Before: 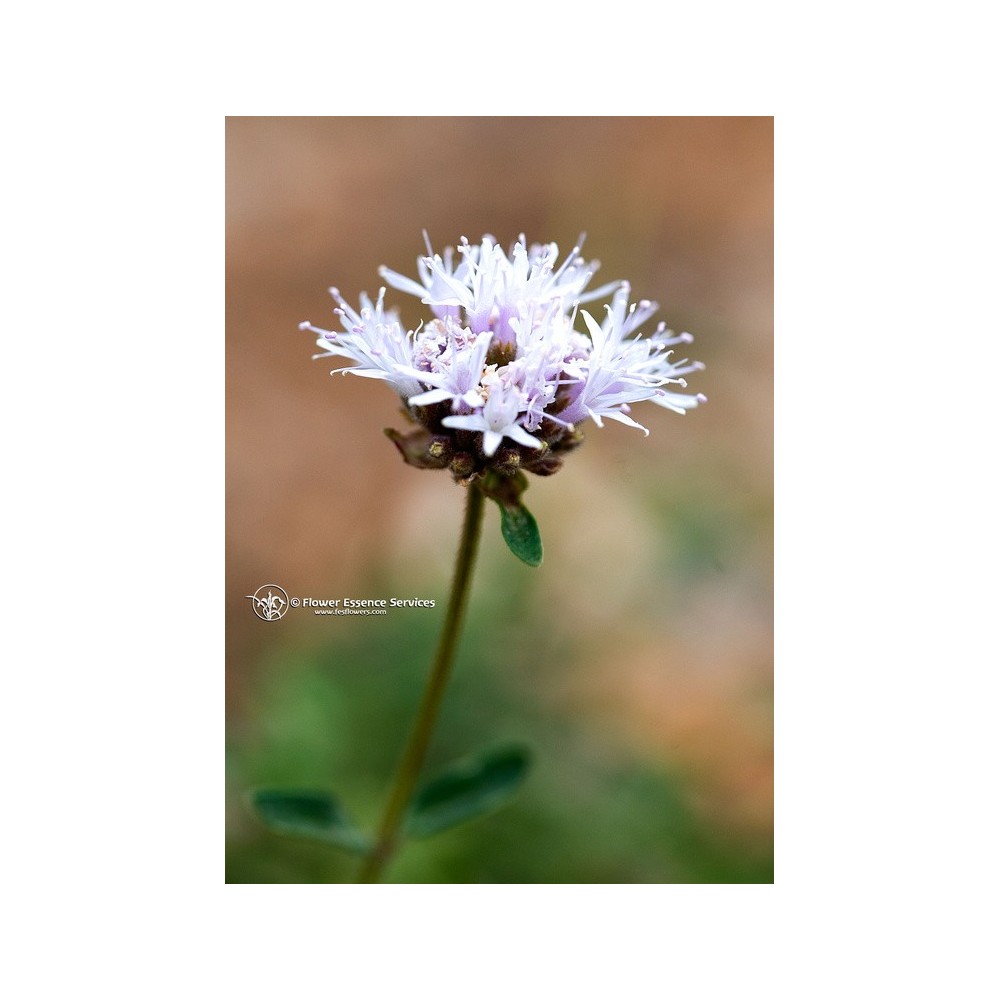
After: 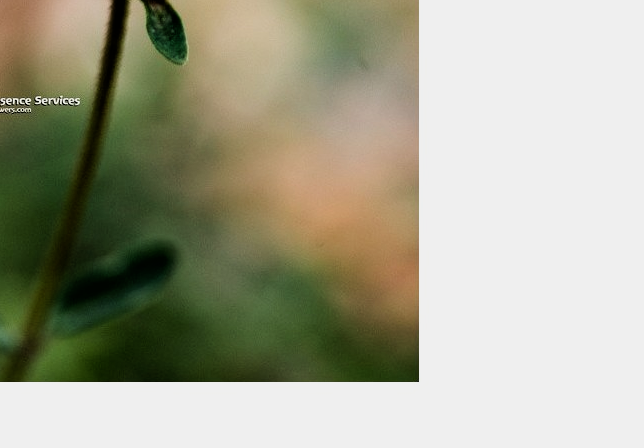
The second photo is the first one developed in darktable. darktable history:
filmic rgb: black relative exposure -5 EV, white relative exposure 3.5 EV, hardness 3.19, contrast 1.5, highlights saturation mix -50%
crop and rotate: left 35.509%, top 50.238%, bottom 4.934%
